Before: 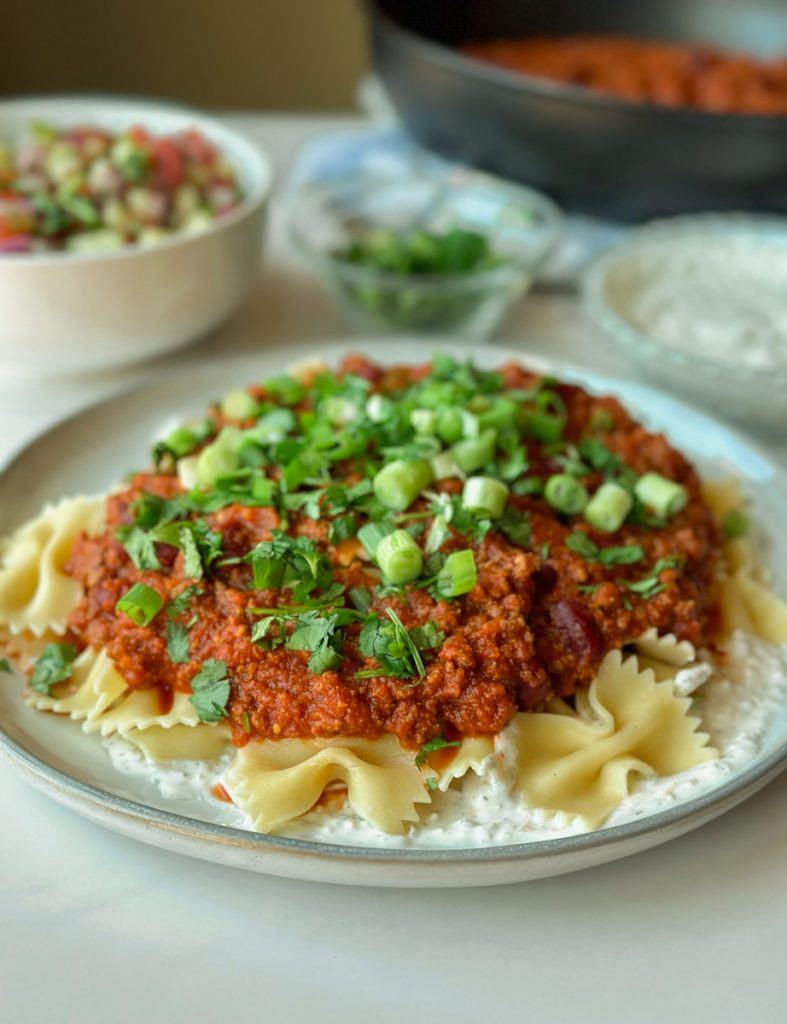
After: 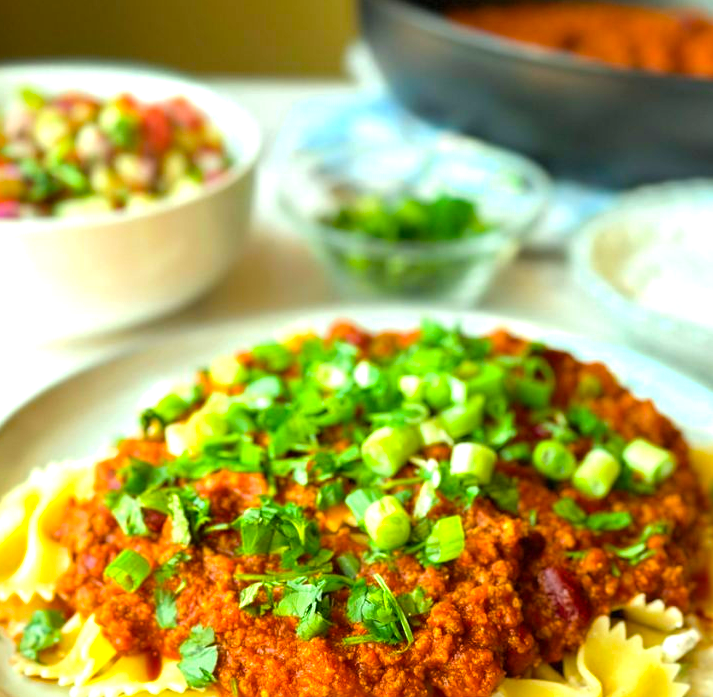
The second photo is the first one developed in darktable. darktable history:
color balance rgb: linear chroma grading › global chroma 14.667%, perceptual saturation grading › global saturation 25.159%, global vibrance 11.319%, contrast 4.985%
crop: left 1.582%, top 3.401%, right 7.755%, bottom 28.467%
exposure: black level correction 0, exposure 1 EV, compensate highlight preservation false
